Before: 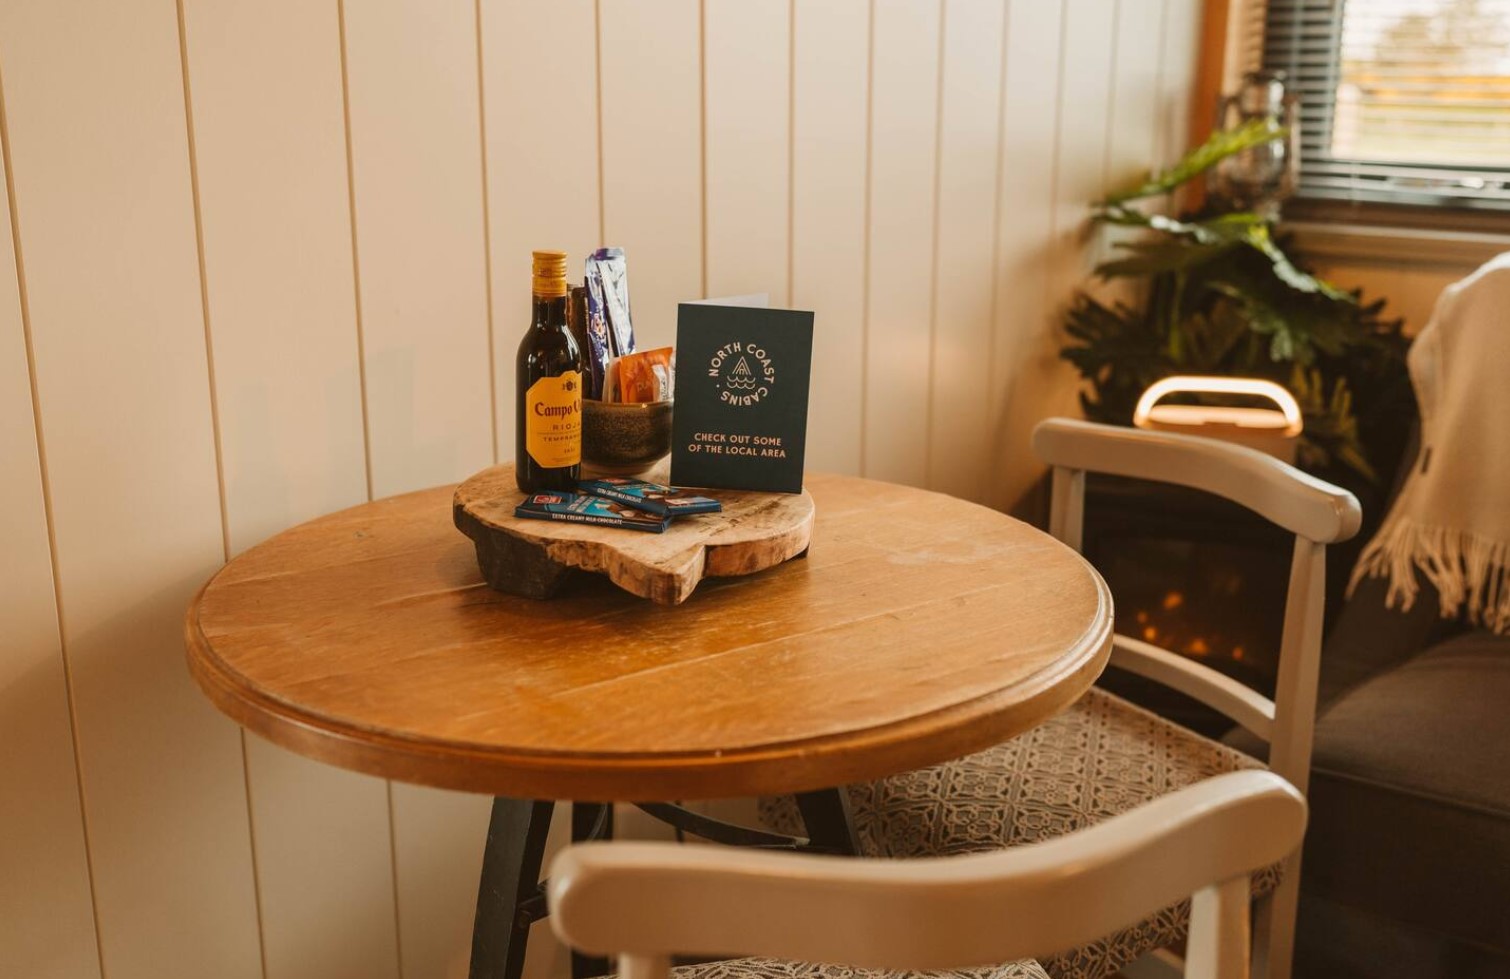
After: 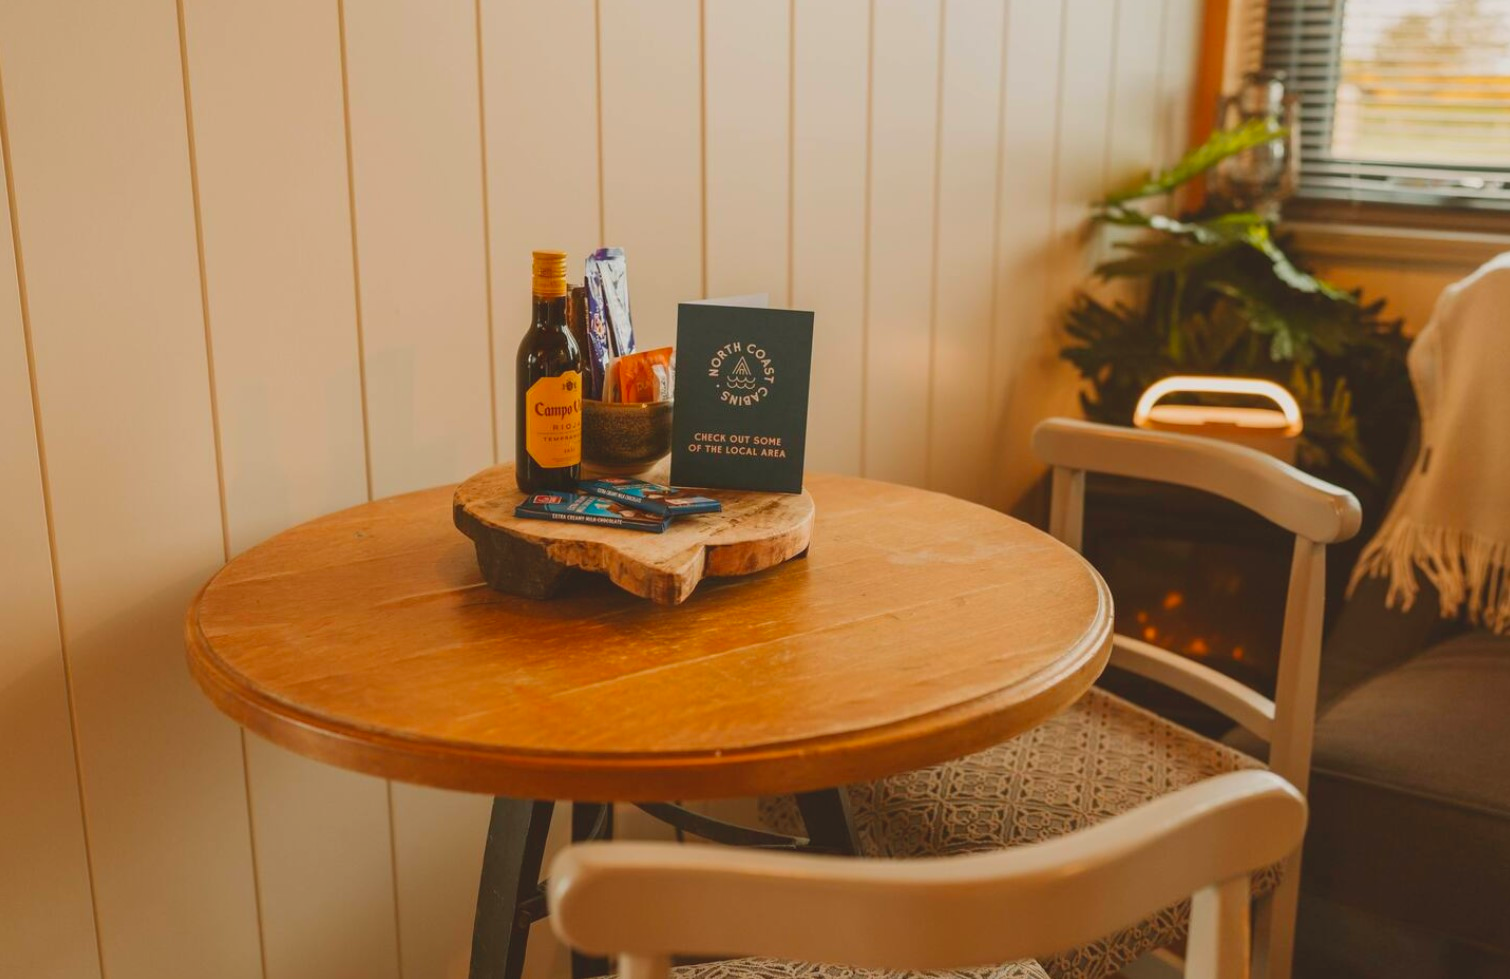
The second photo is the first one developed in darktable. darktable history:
contrast brightness saturation: contrast -0.174, saturation 0.185
